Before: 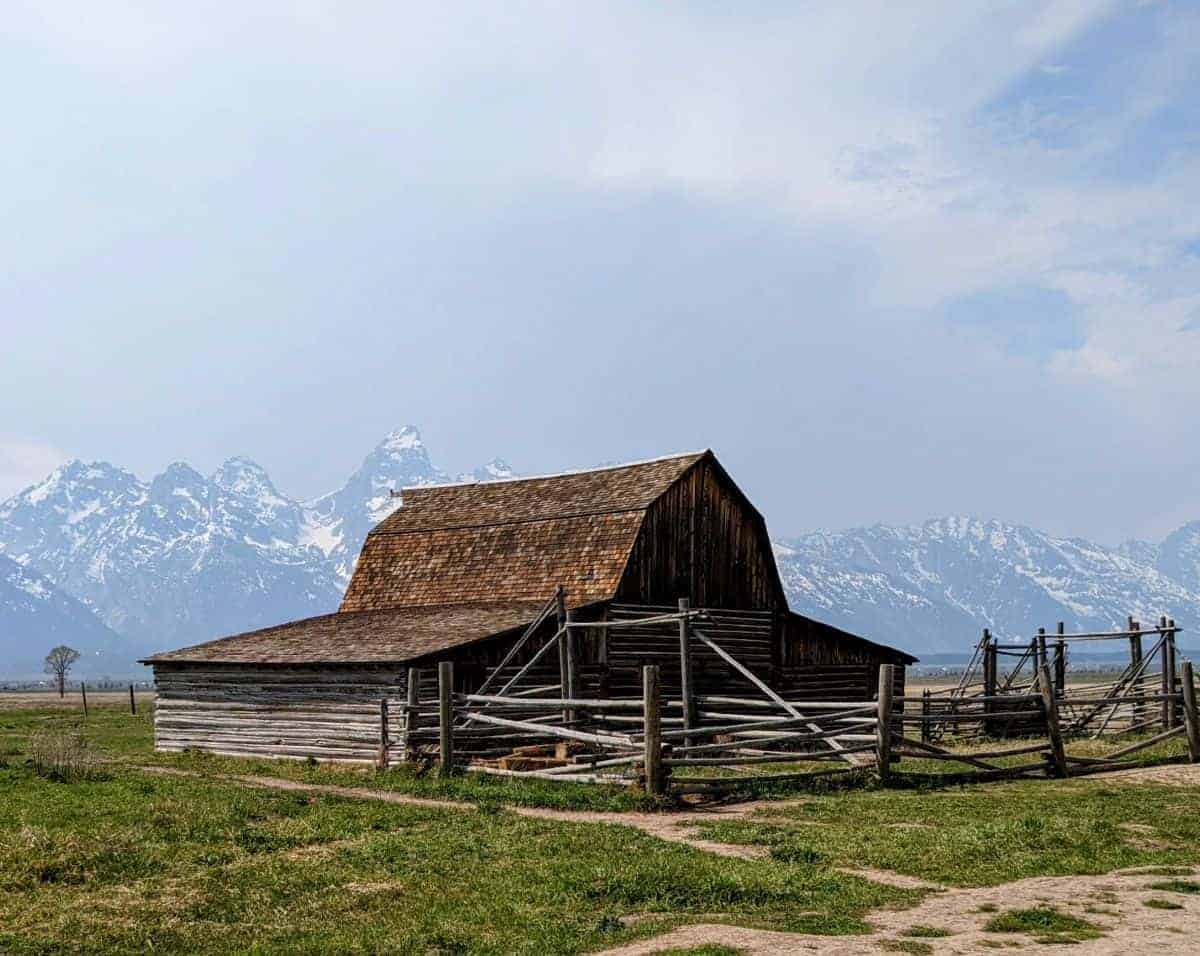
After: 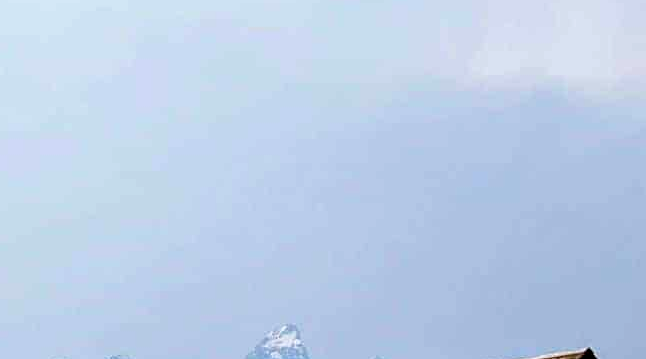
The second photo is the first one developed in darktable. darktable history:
haze removal: compatibility mode true
velvia: on, module defaults
crop: left 10.043%, top 10.631%, right 36.115%, bottom 51.758%
